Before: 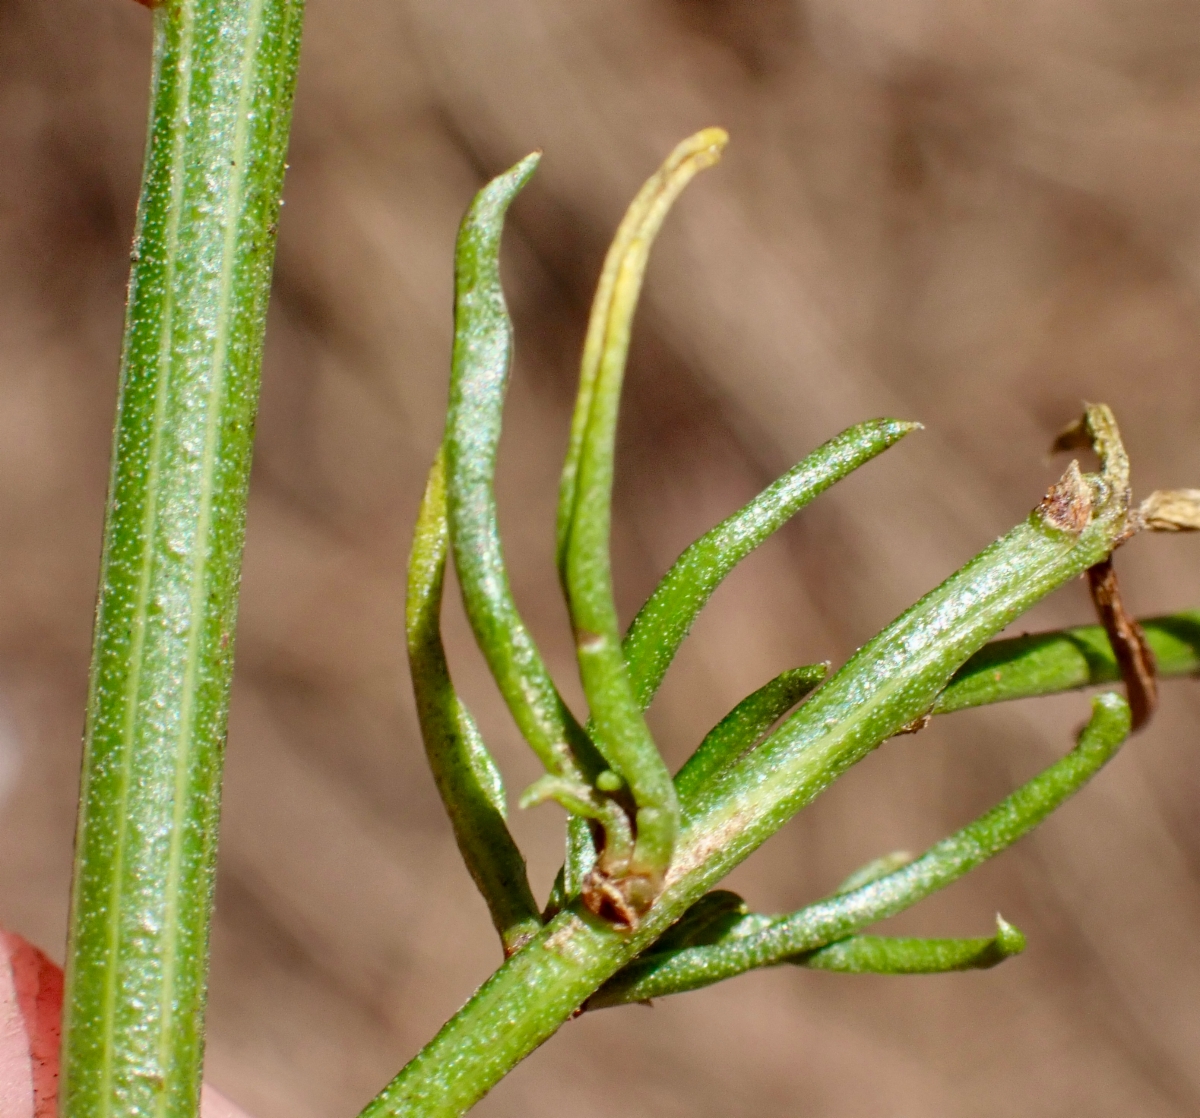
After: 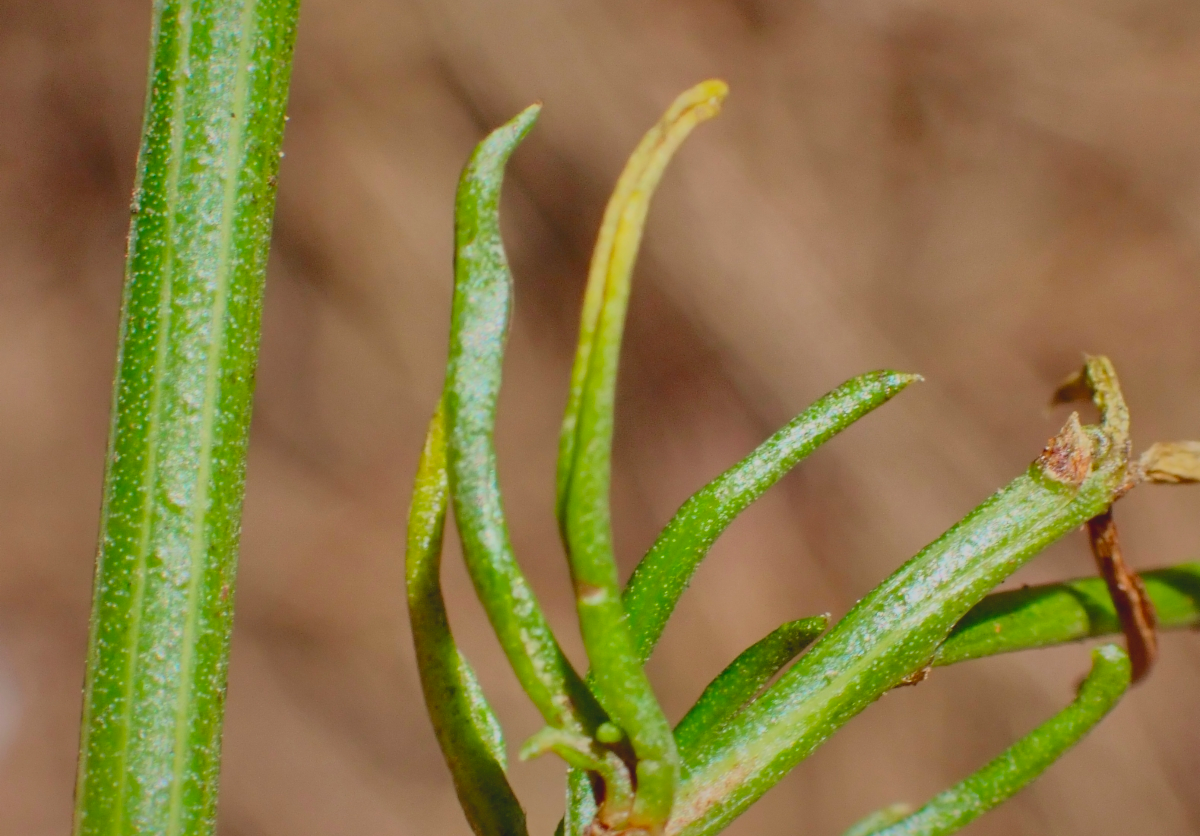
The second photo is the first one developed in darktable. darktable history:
contrast brightness saturation: contrast -0.207, saturation 0.188
shadows and highlights: shadows -18.34, highlights -73.67
crop: top 4.301%, bottom 20.897%
